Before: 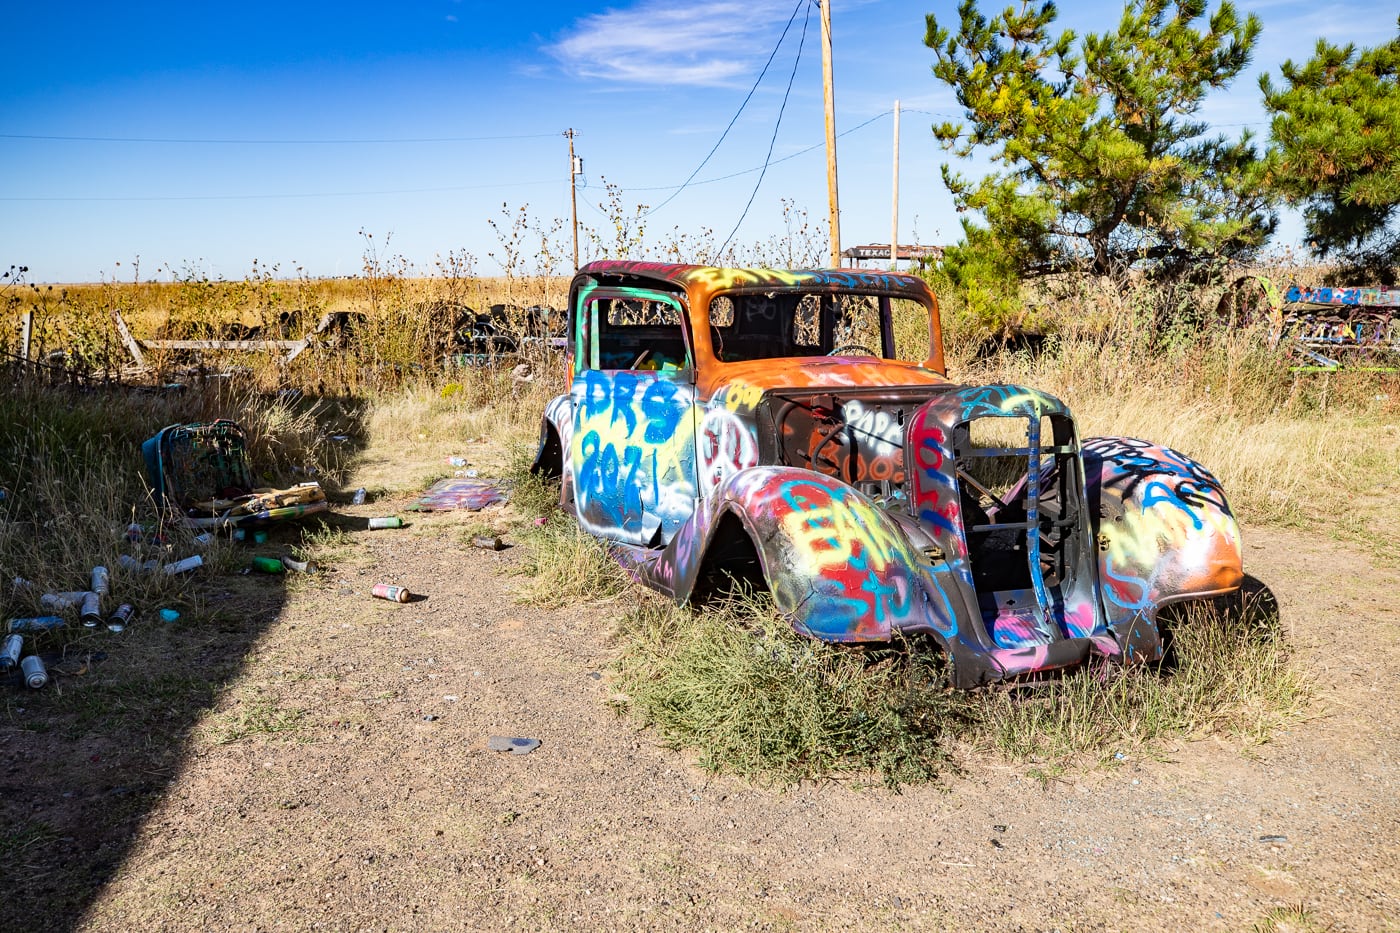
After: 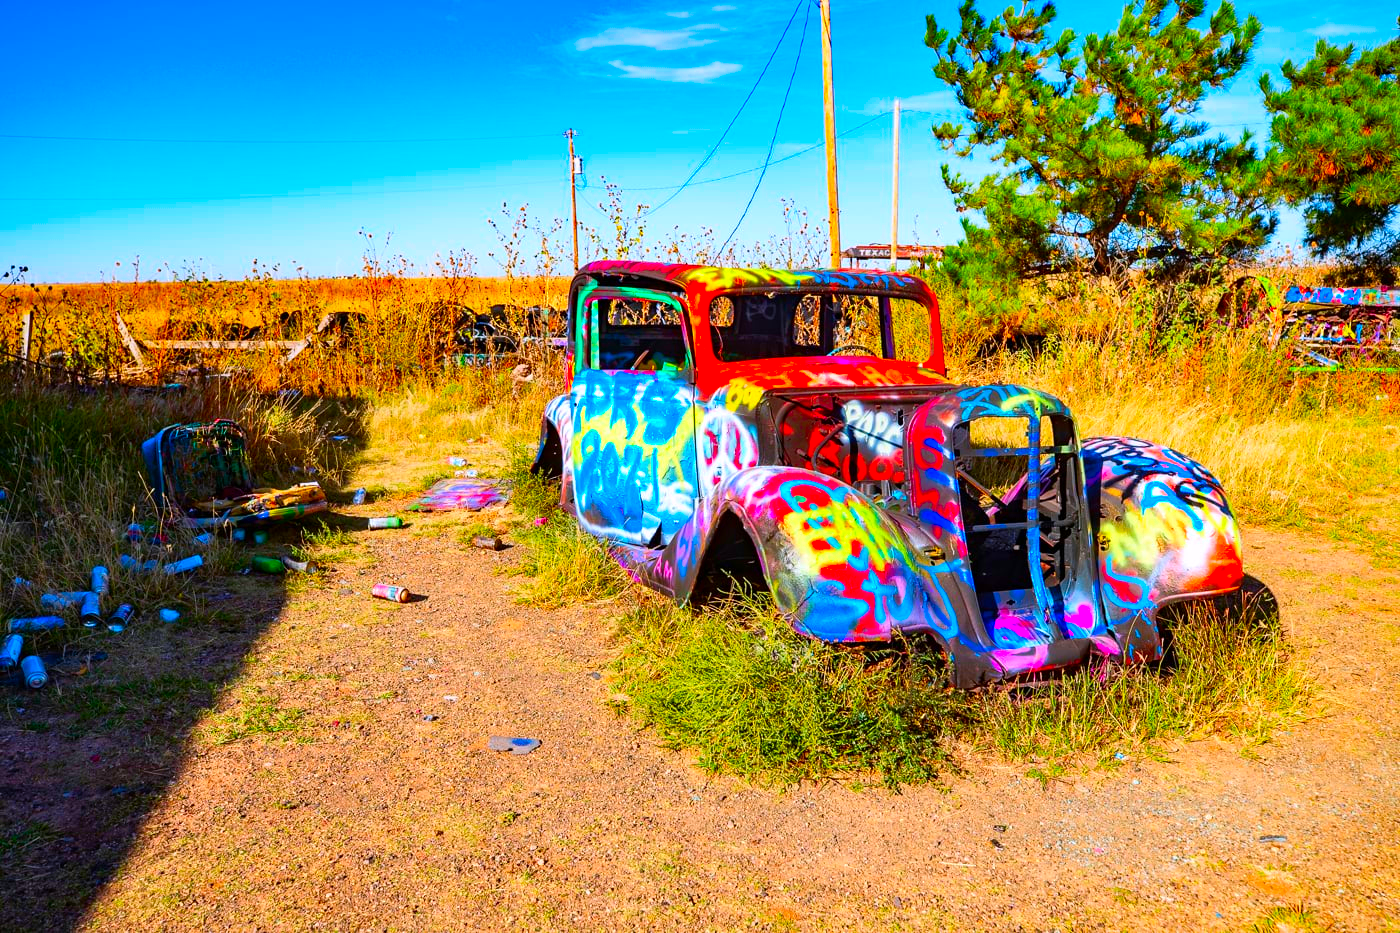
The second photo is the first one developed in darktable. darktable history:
white balance: red 1.004, blue 1.024
color correction: saturation 3
